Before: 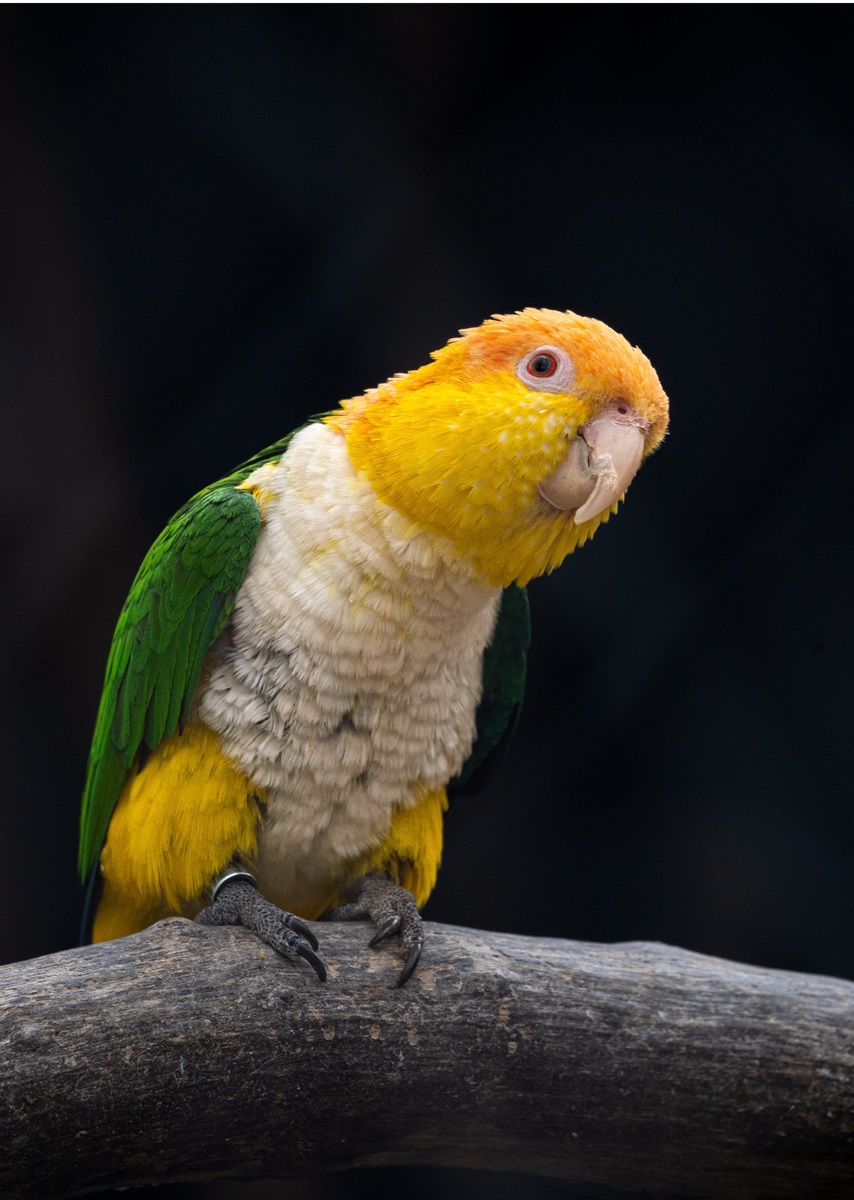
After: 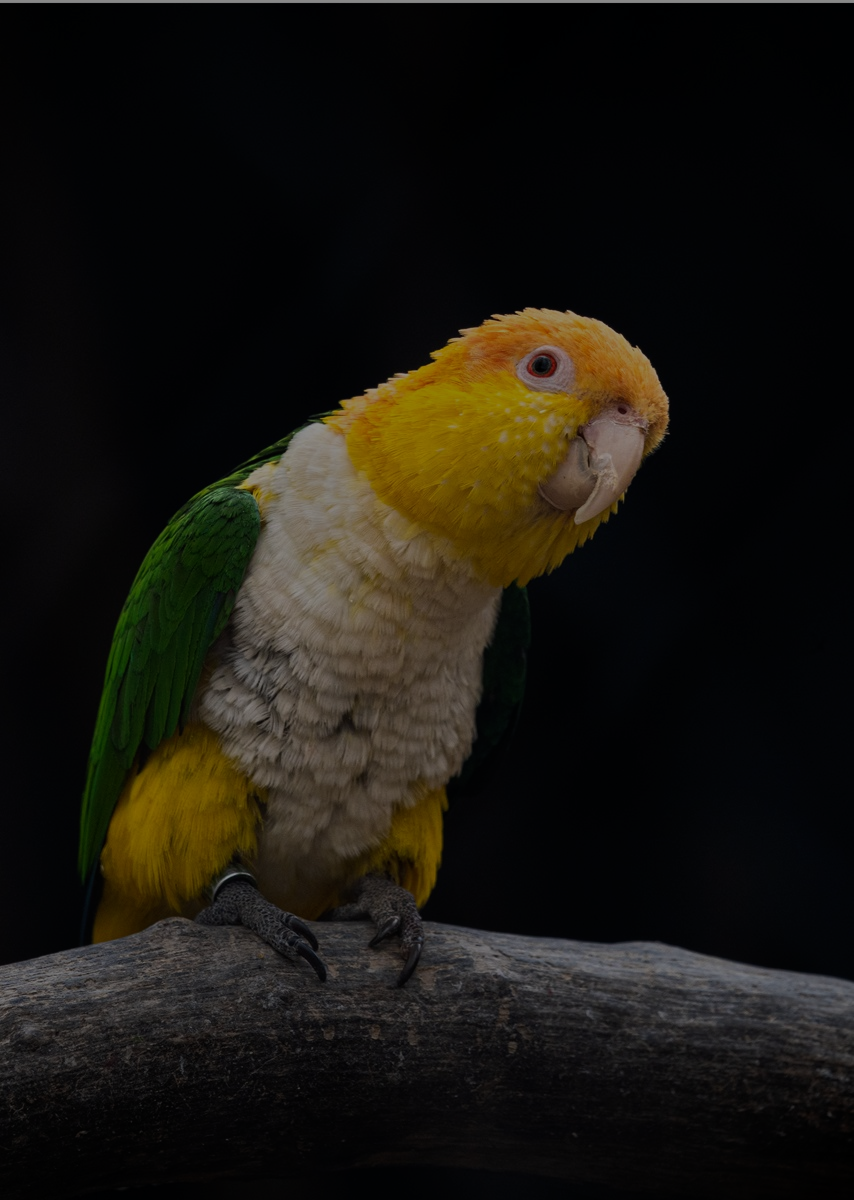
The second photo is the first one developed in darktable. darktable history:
tone equalizer: -8 EV -1.99 EV, -7 EV -1.98 EV, -6 EV -1.99 EV, -5 EV -1.96 EV, -4 EV -1.96 EV, -3 EV -1.98 EV, -2 EV -1.99 EV, -1 EV -1.62 EV, +0 EV -2 EV
exposure: compensate highlight preservation false
